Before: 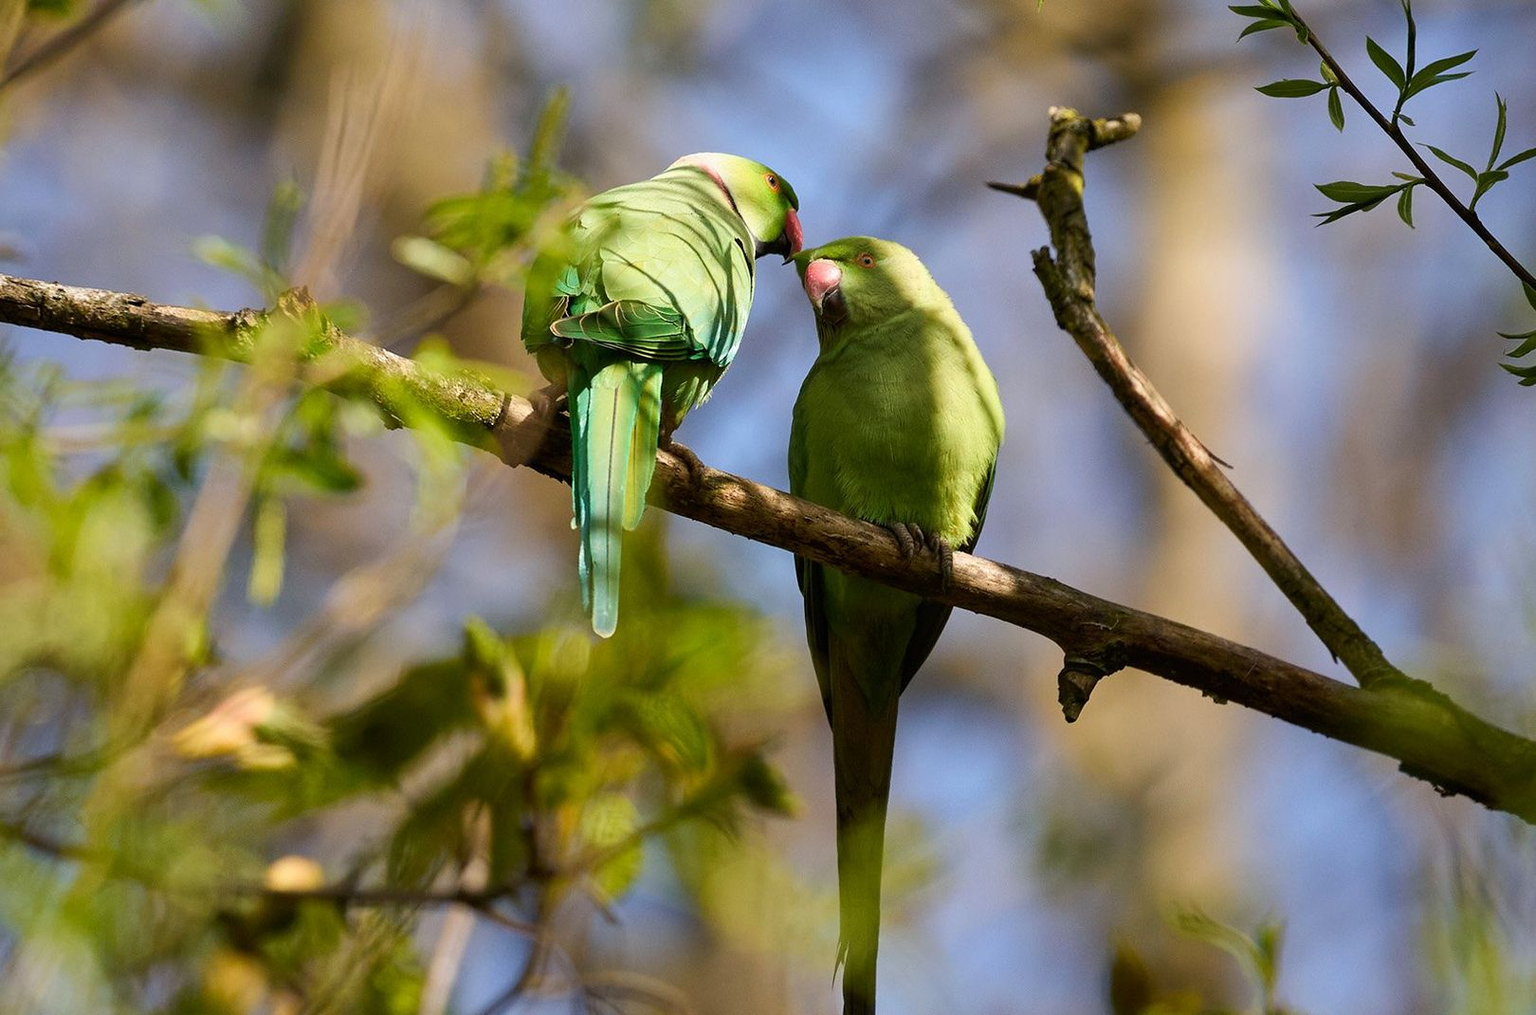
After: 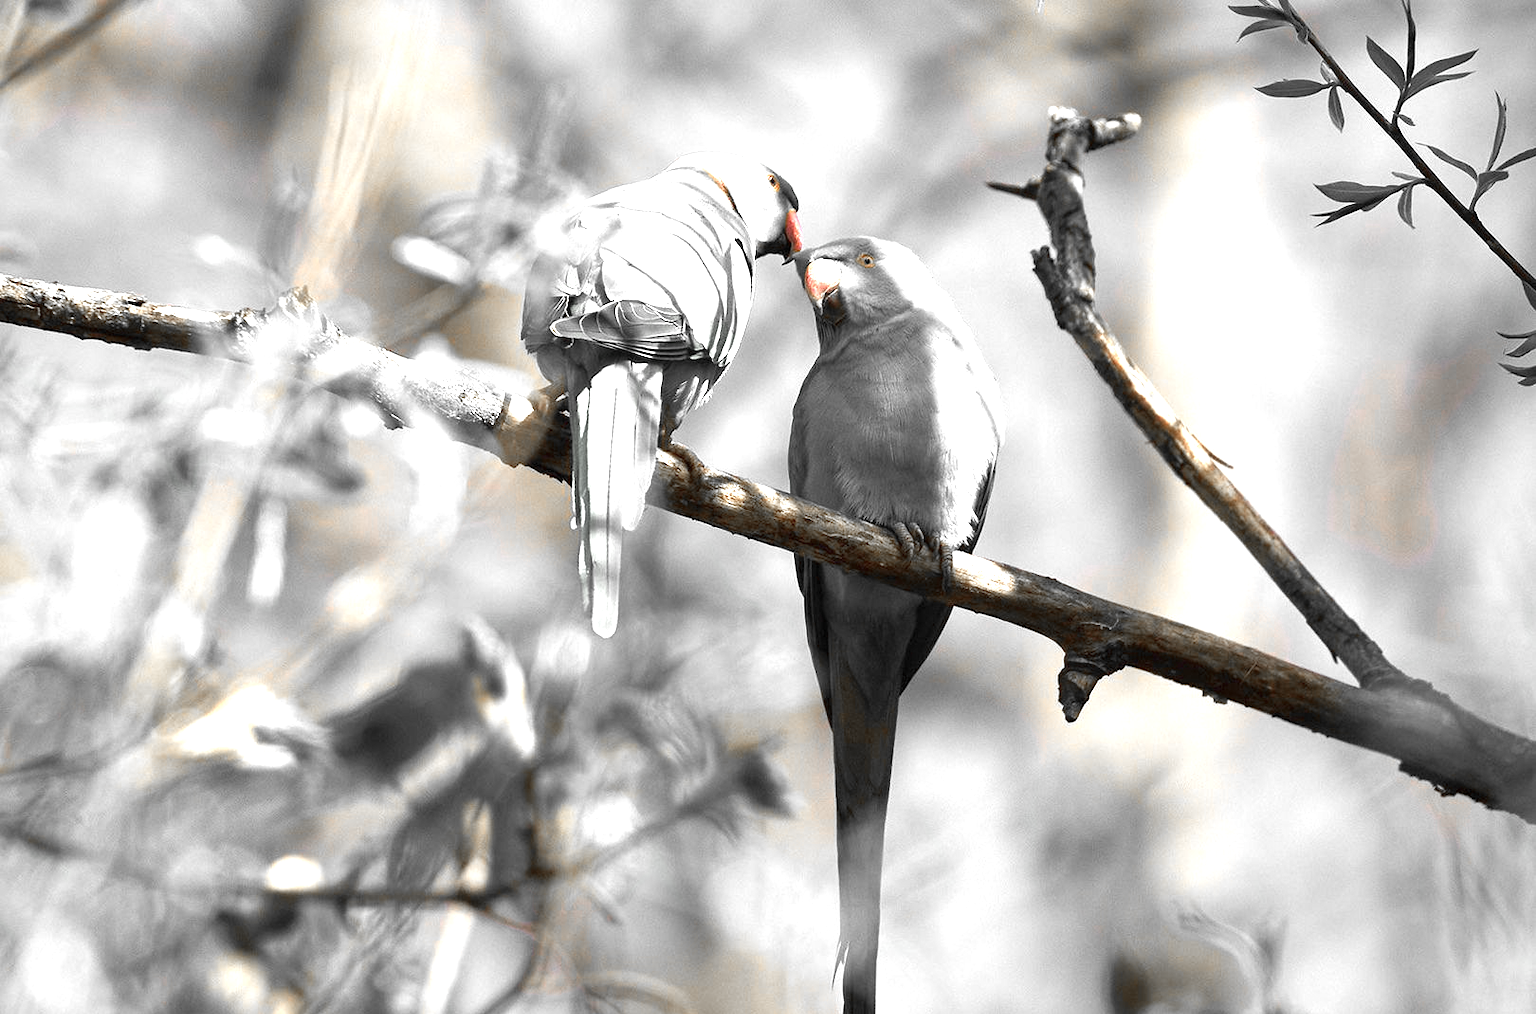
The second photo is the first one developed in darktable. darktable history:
color zones: curves: ch0 [(0, 0.65) (0.096, 0.644) (0.221, 0.539) (0.429, 0.5) (0.571, 0.5) (0.714, 0.5) (0.857, 0.5) (1, 0.65)]; ch1 [(0, 0.5) (0.143, 0.5) (0.257, -0.002) (0.429, 0.04) (0.571, -0.001) (0.714, -0.015) (0.857, 0.024) (1, 0.5)]
color correction: highlights a* -4.57, highlights b* 5.06, saturation 0.946
exposure: black level correction 0, exposure 1.382 EV, compensate exposure bias true, compensate highlight preservation false
